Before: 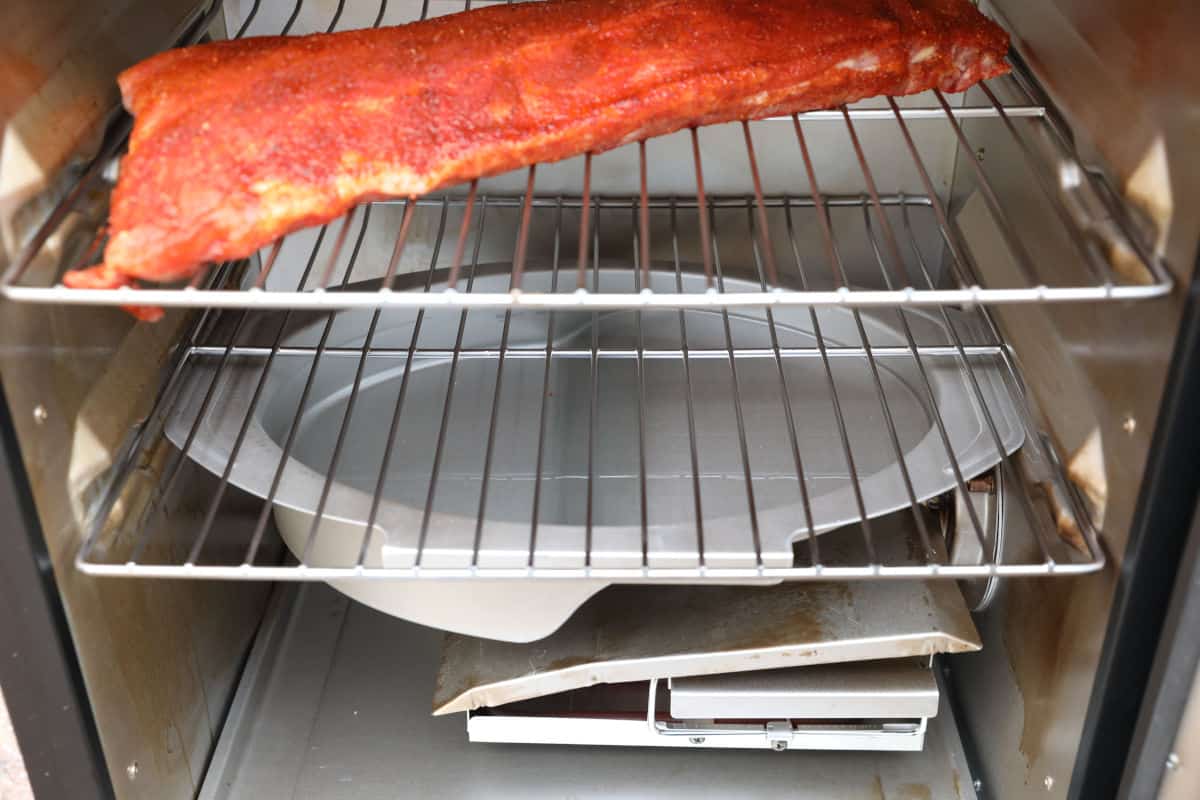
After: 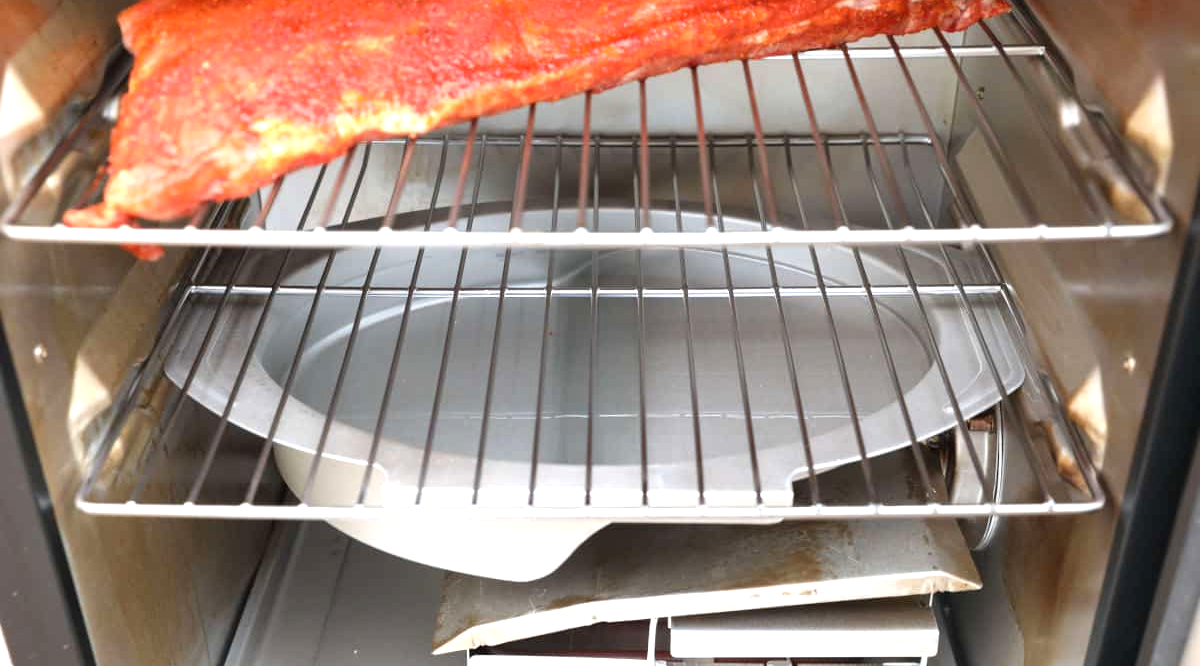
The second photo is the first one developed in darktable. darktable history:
exposure: exposure 0.6 EV, compensate highlight preservation false
crop: top 7.625%, bottom 8.027%
